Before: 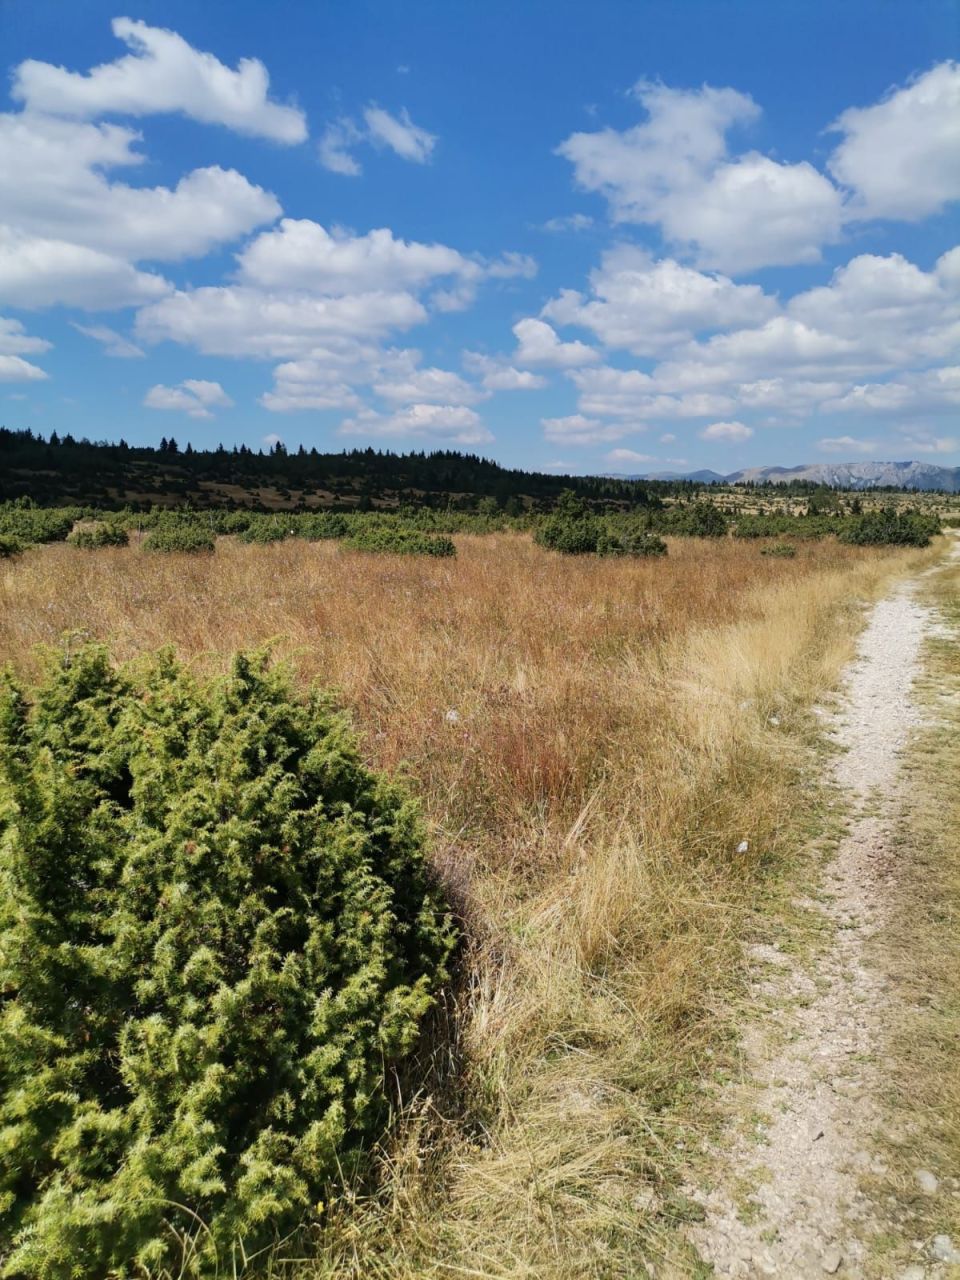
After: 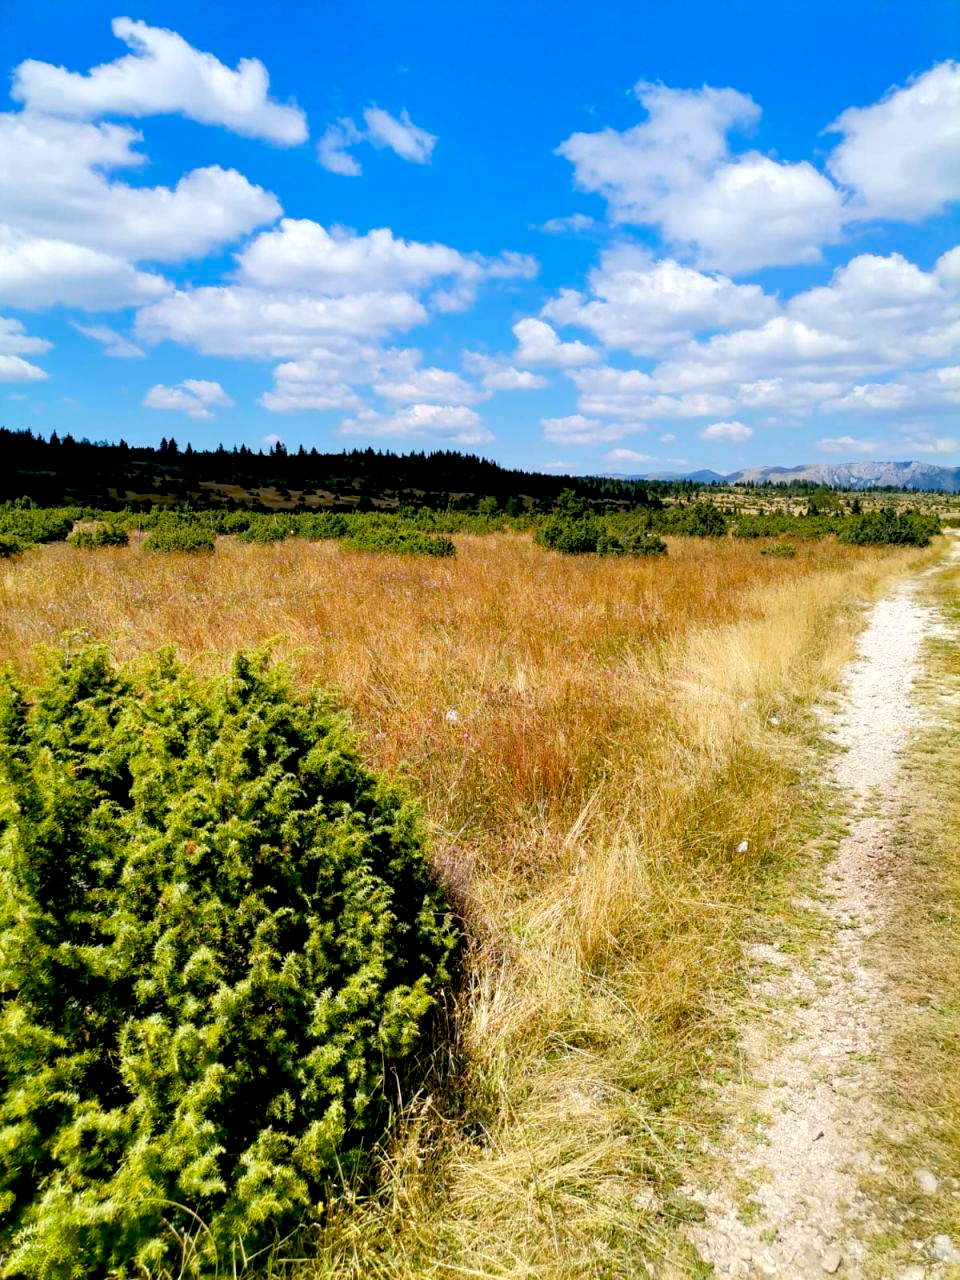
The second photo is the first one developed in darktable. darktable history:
color balance rgb: global offset › luminance -1.441%, linear chroma grading › shadows 31.865%, linear chroma grading › global chroma -2.407%, linear chroma grading › mid-tones 3.968%, perceptual saturation grading › global saturation 19.706%, perceptual brilliance grading › global brilliance 18.661%, contrast -10.286%
